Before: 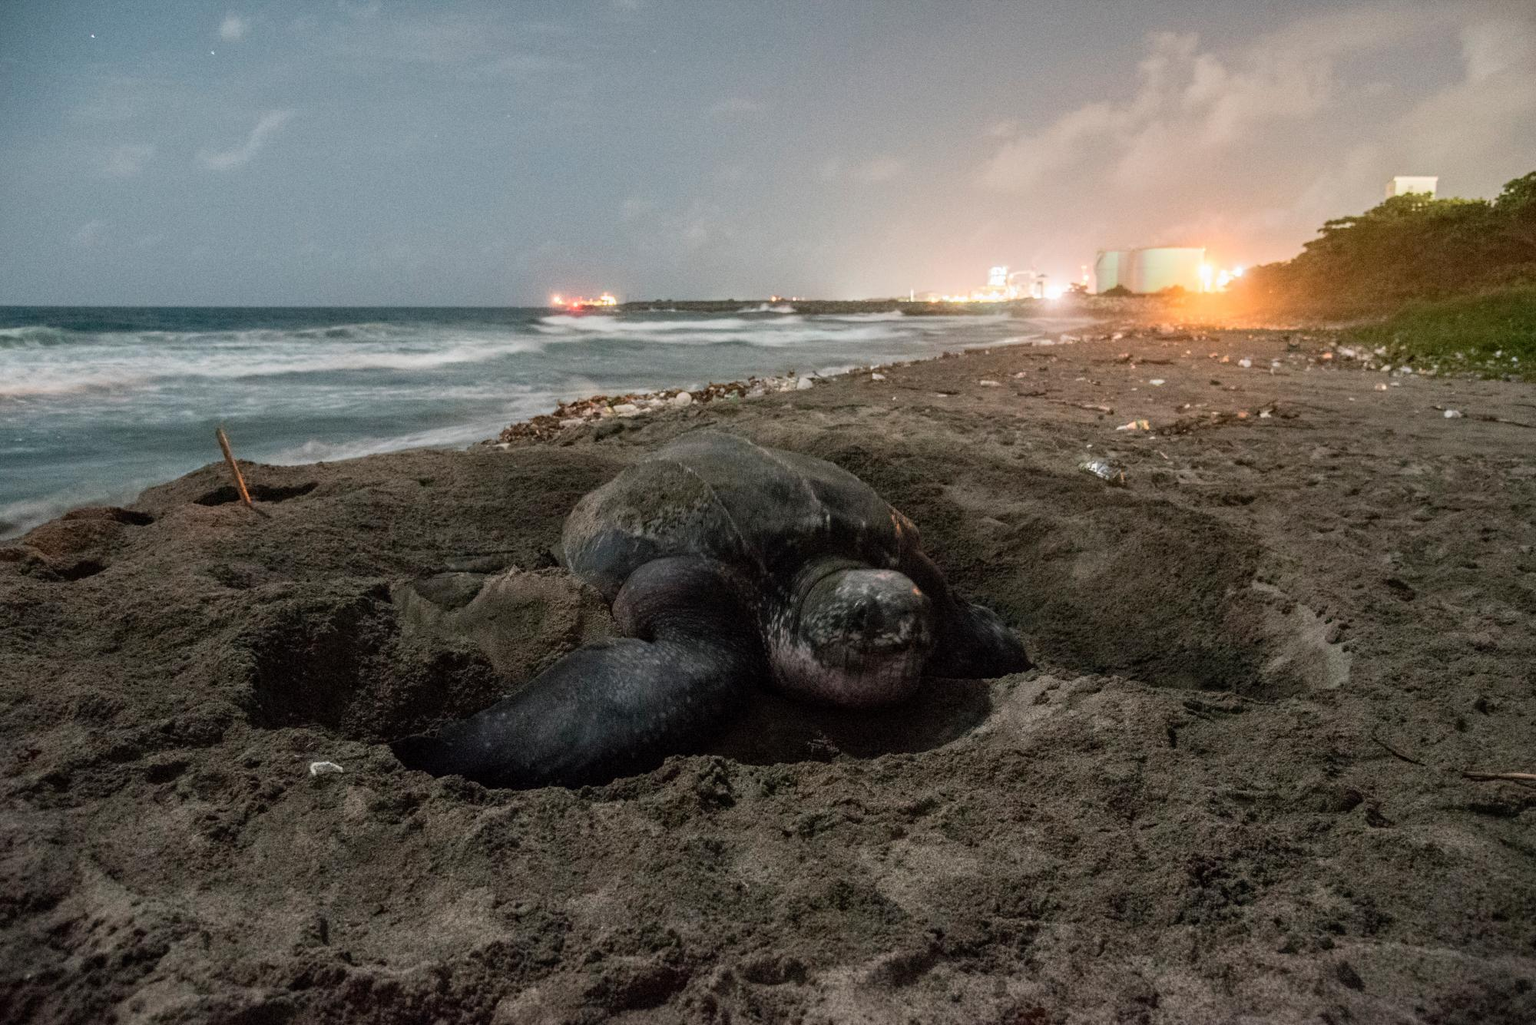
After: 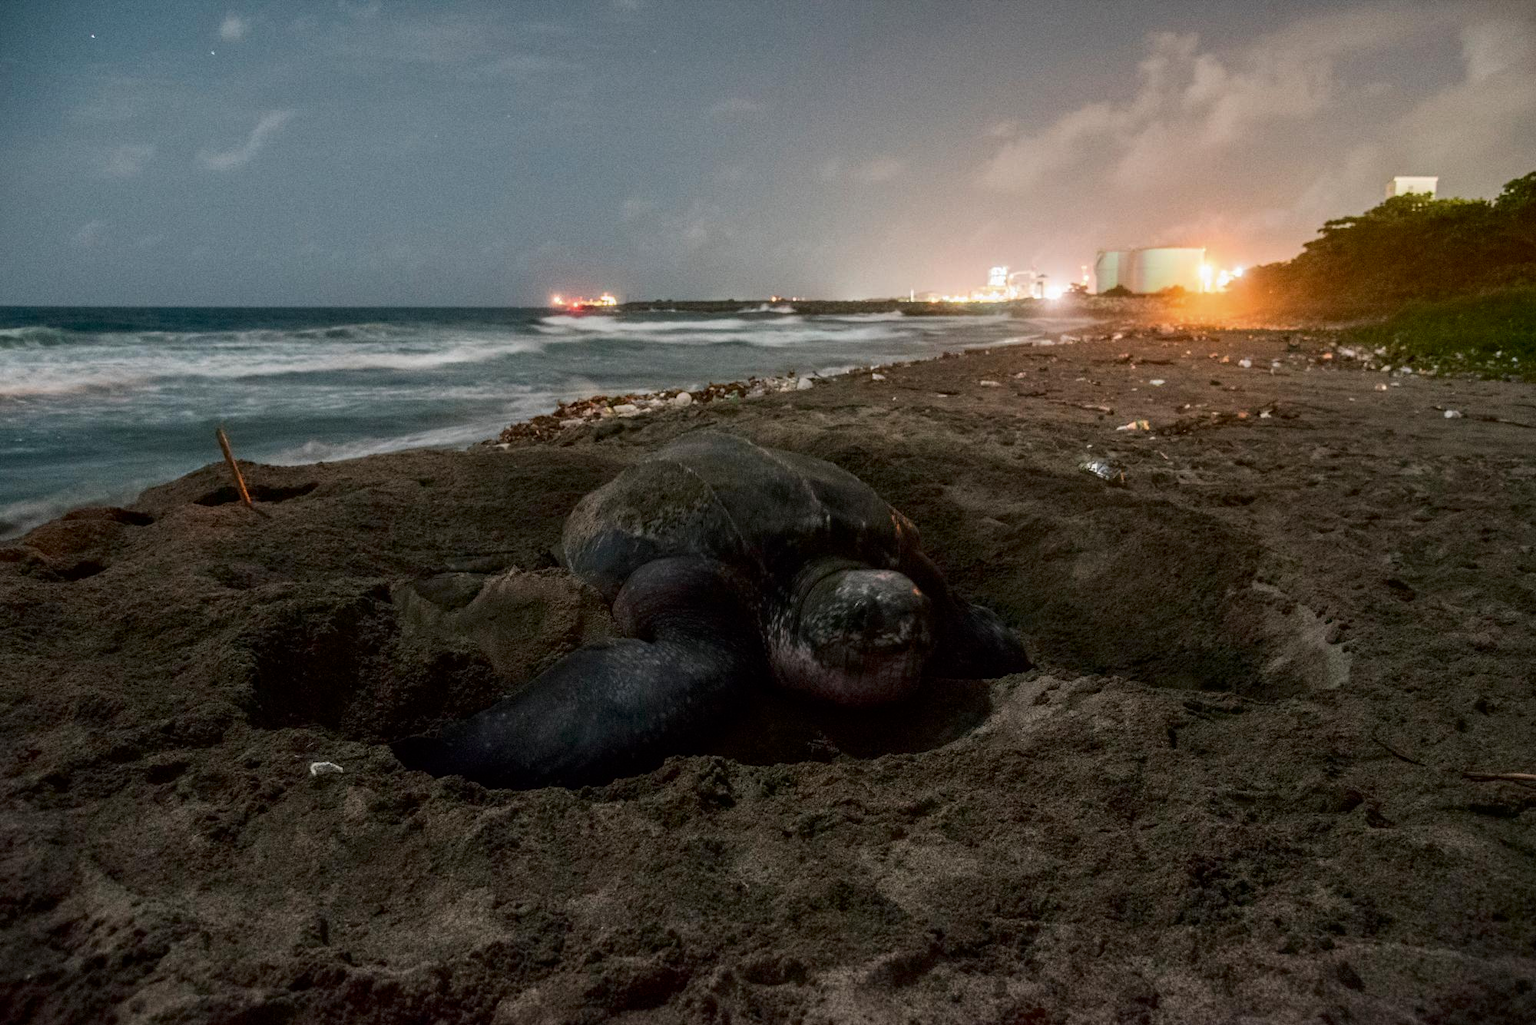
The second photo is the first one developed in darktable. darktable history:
contrast brightness saturation: brightness -0.202, saturation 0.085
